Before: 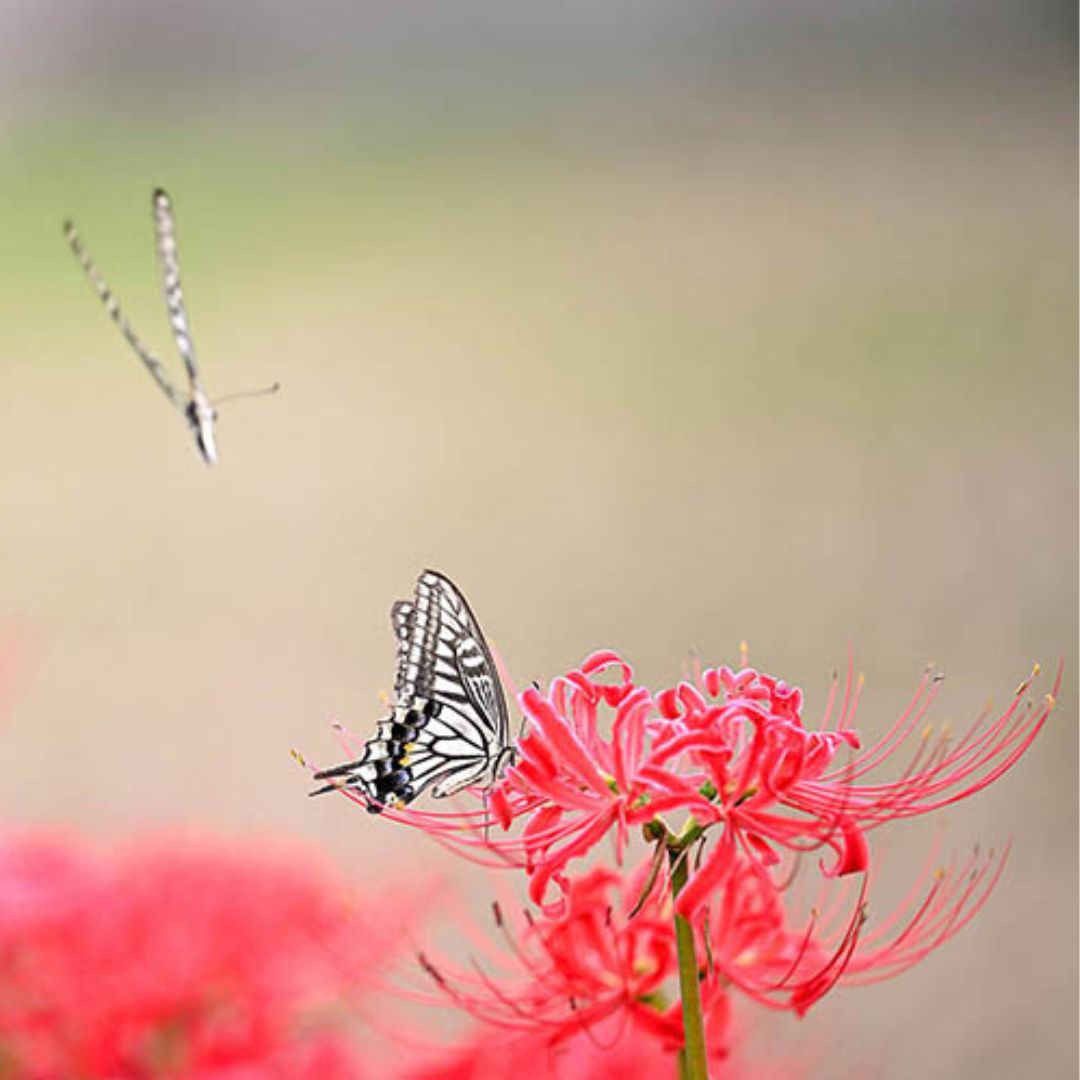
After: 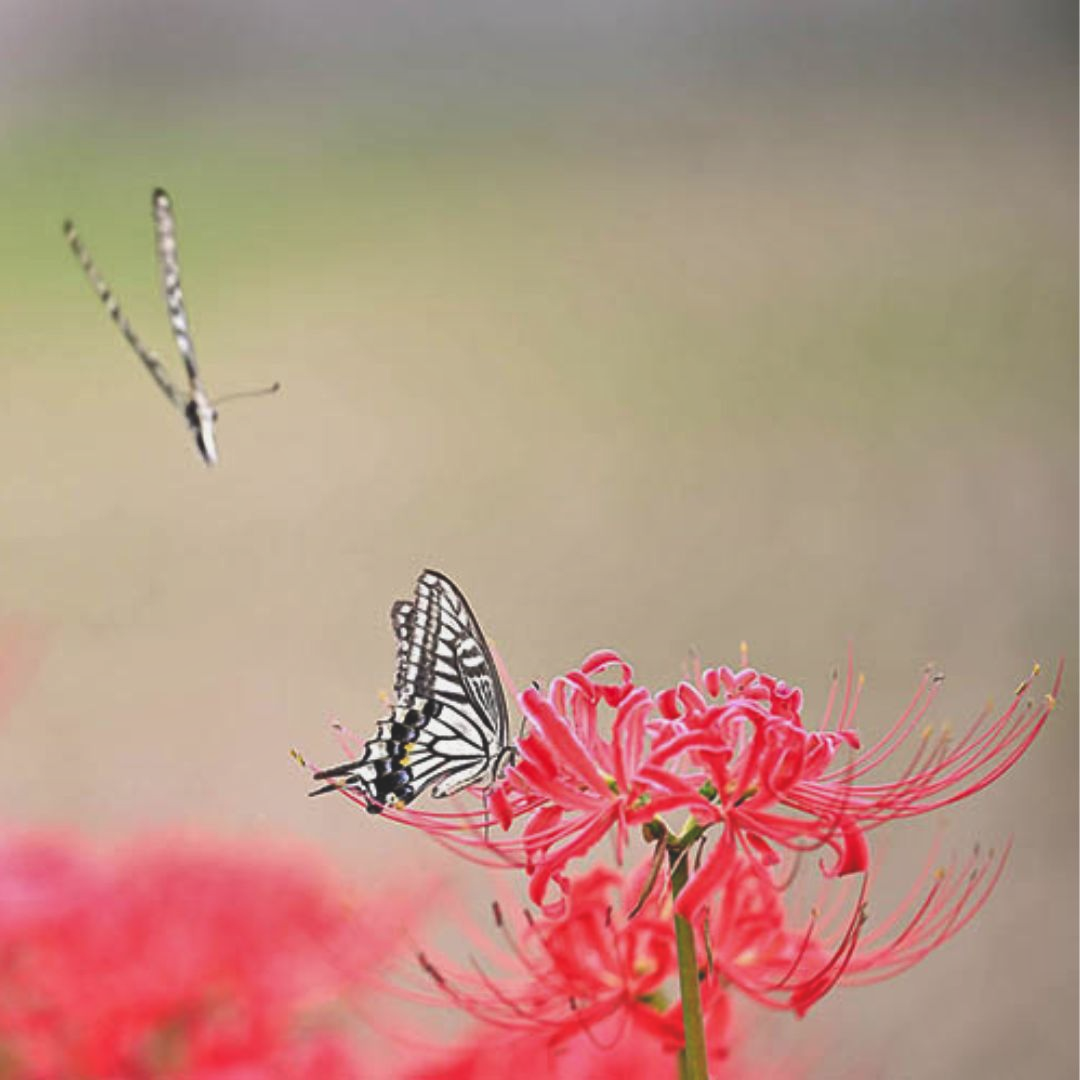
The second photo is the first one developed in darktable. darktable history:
exposure: black level correction -0.025, exposure -0.12 EV, compensate highlight preservation false
shadows and highlights: shadows 60.11, soften with gaussian
